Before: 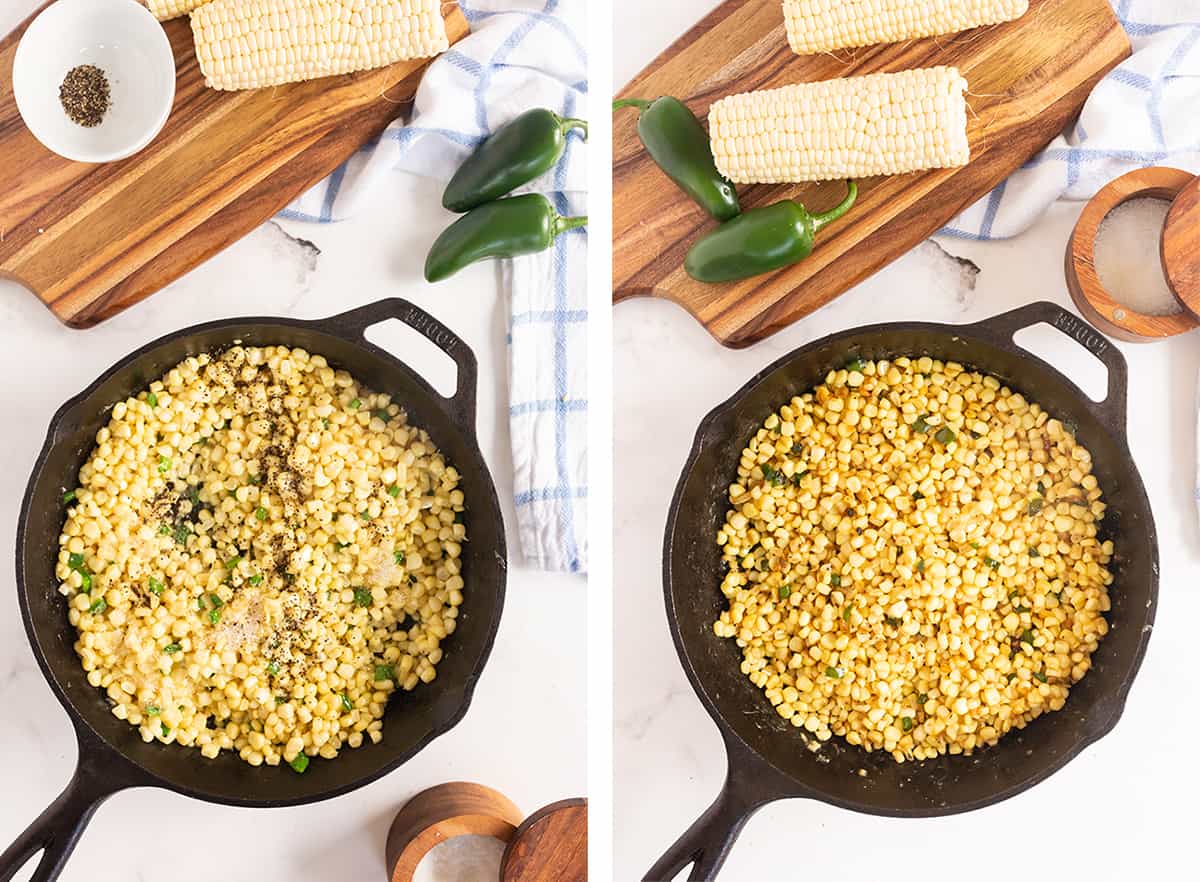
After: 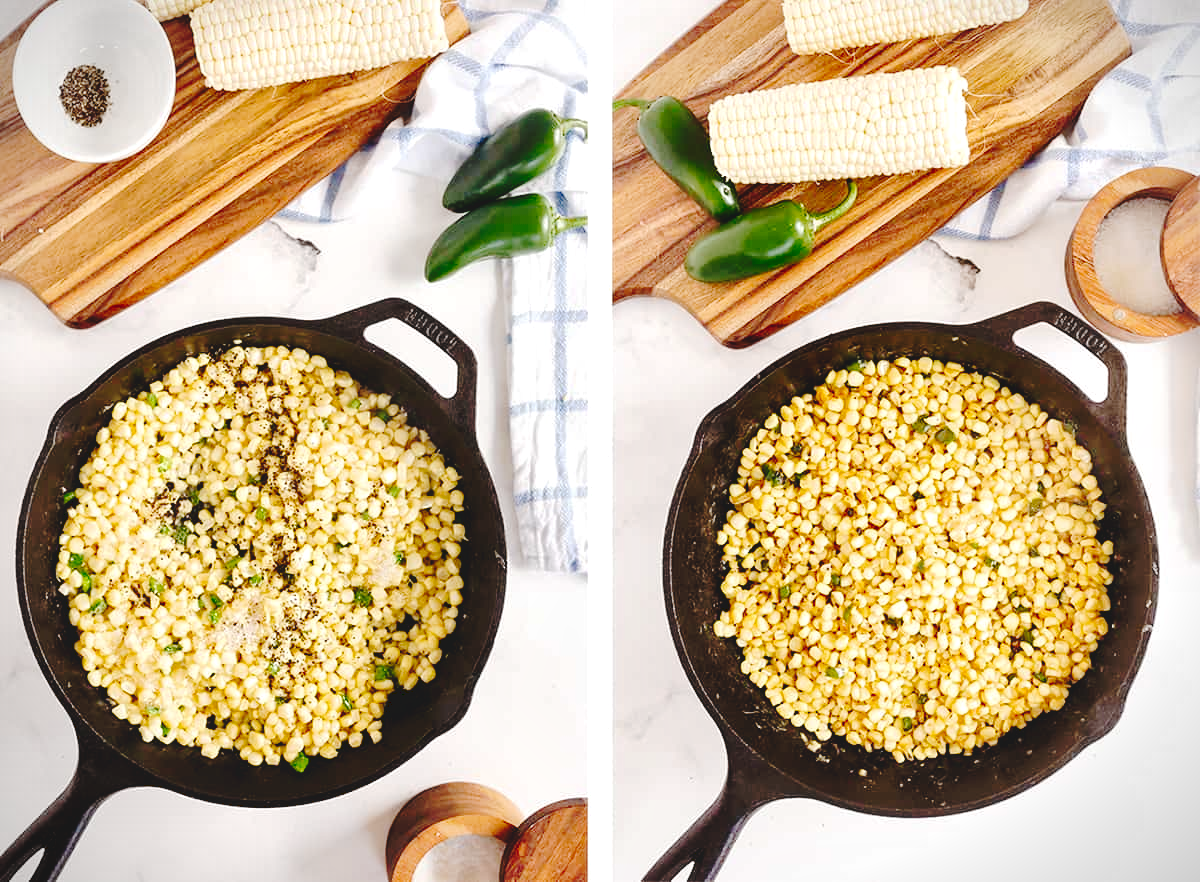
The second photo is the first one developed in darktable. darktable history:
tone curve: curves: ch0 [(0, 0) (0.003, 0.117) (0.011, 0.115) (0.025, 0.116) (0.044, 0.116) (0.069, 0.112) (0.1, 0.113) (0.136, 0.127) (0.177, 0.148) (0.224, 0.191) (0.277, 0.249) (0.335, 0.363) (0.399, 0.479) (0.468, 0.589) (0.543, 0.664) (0.623, 0.733) (0.709, 0.799) (0.801, 0.852) (0.898, 0.914) (1, 1)], preserve colors none
vignetting: fall-off start 97.12%, width/height ratio 1.18
local contrast: mode bilateral grid, contrast 24, coarseness 61, detail 152%, midtone range 0.2
